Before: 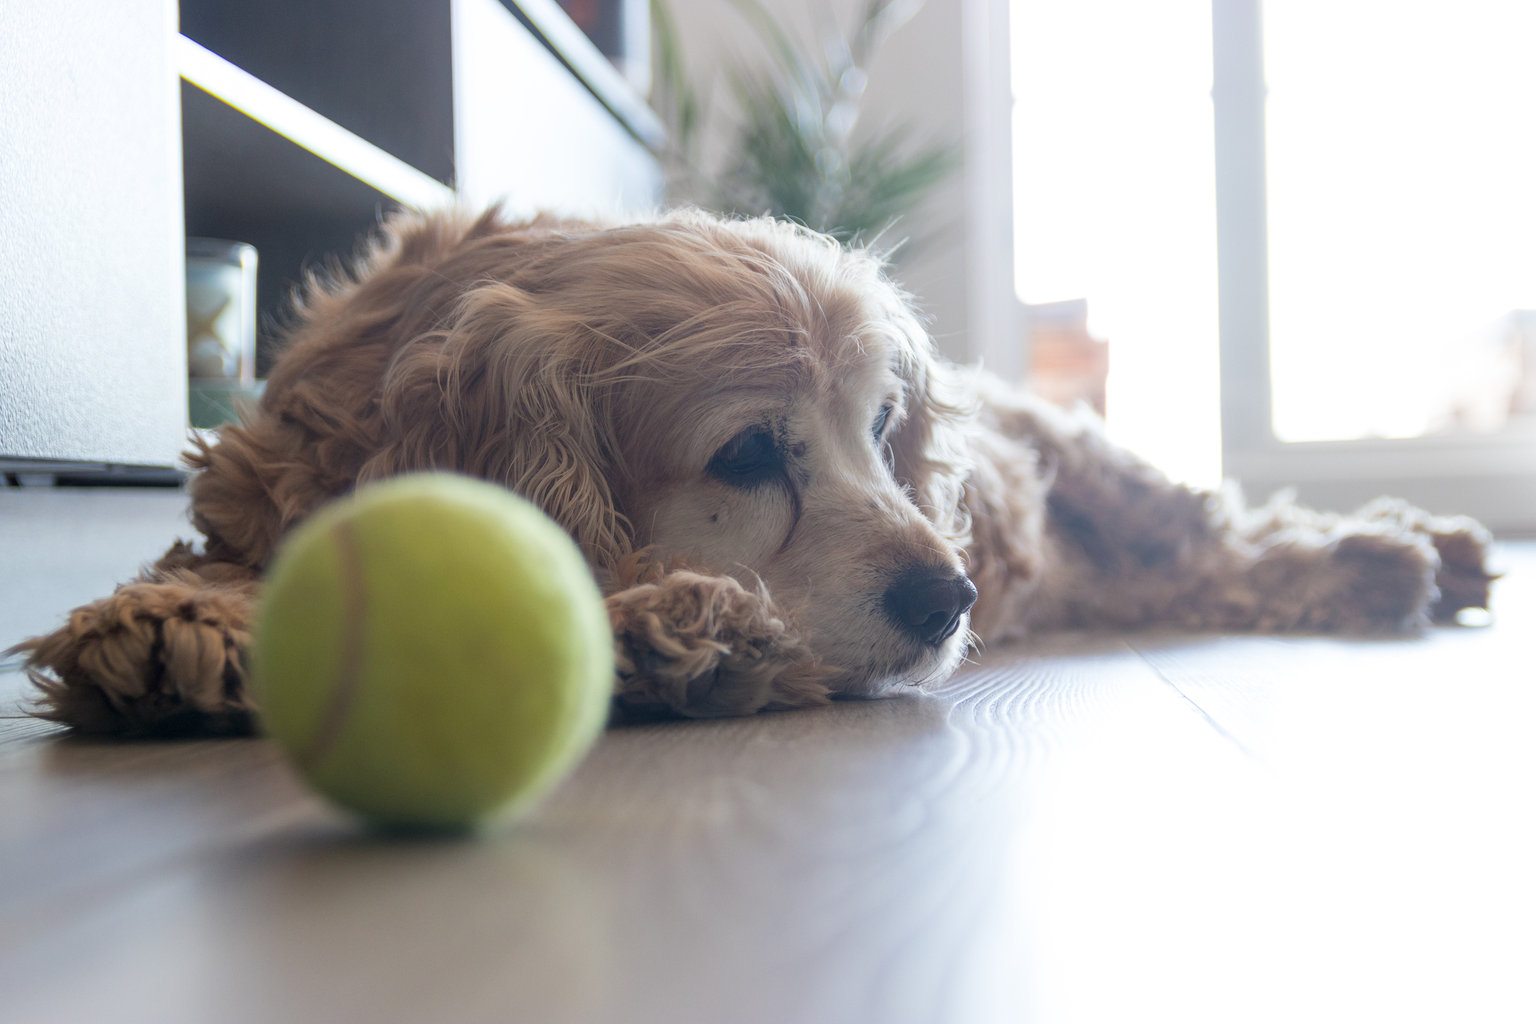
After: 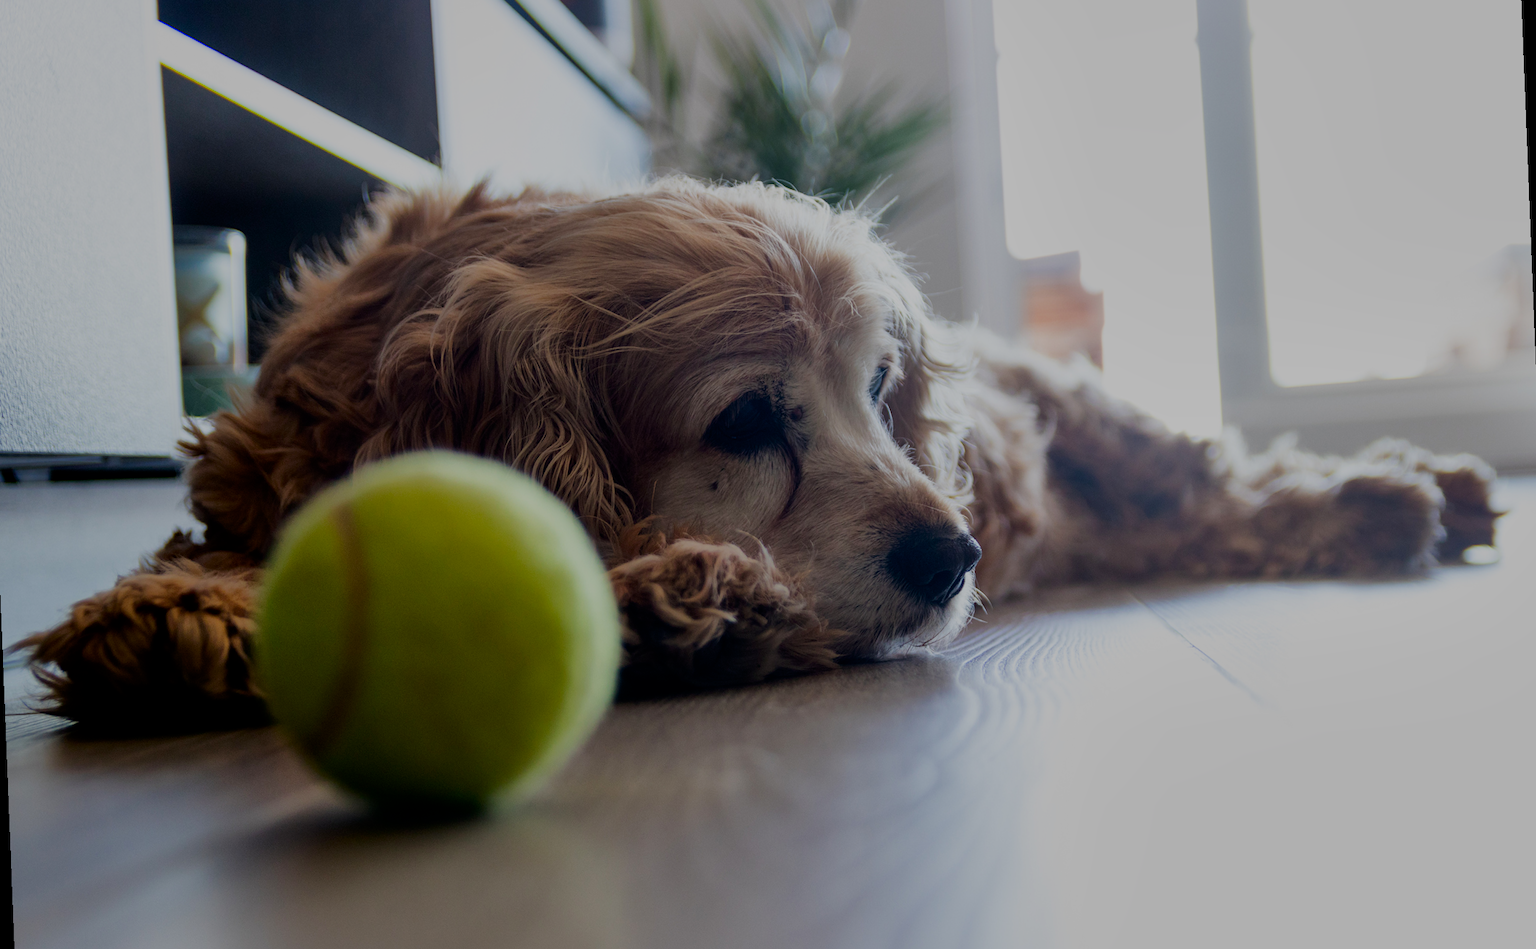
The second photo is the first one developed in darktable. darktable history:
contrast brightness saturation: contrast 0.12, brightness -0.12, saturation 0.2
exposure: black level correction 0, exposure -0.766 EV, compensate highlight preservation false
shadows and highlights: on, module defaults
crop: left 1.507%, top 6.147%, right 1.379%, bottom 6.637%
filmic rgb: black relative exposure -5 EV, hardness 2.88, contrast 1.3, highlights saturation mix -30%
rotate and perspective: rotation -2.29°, automatic cropping off
color balance rgb: perceptual saturation grading › global saturation 20%, perceptual saturation grading › highlights -25%, perceptual saturation grading › shadows 25%
